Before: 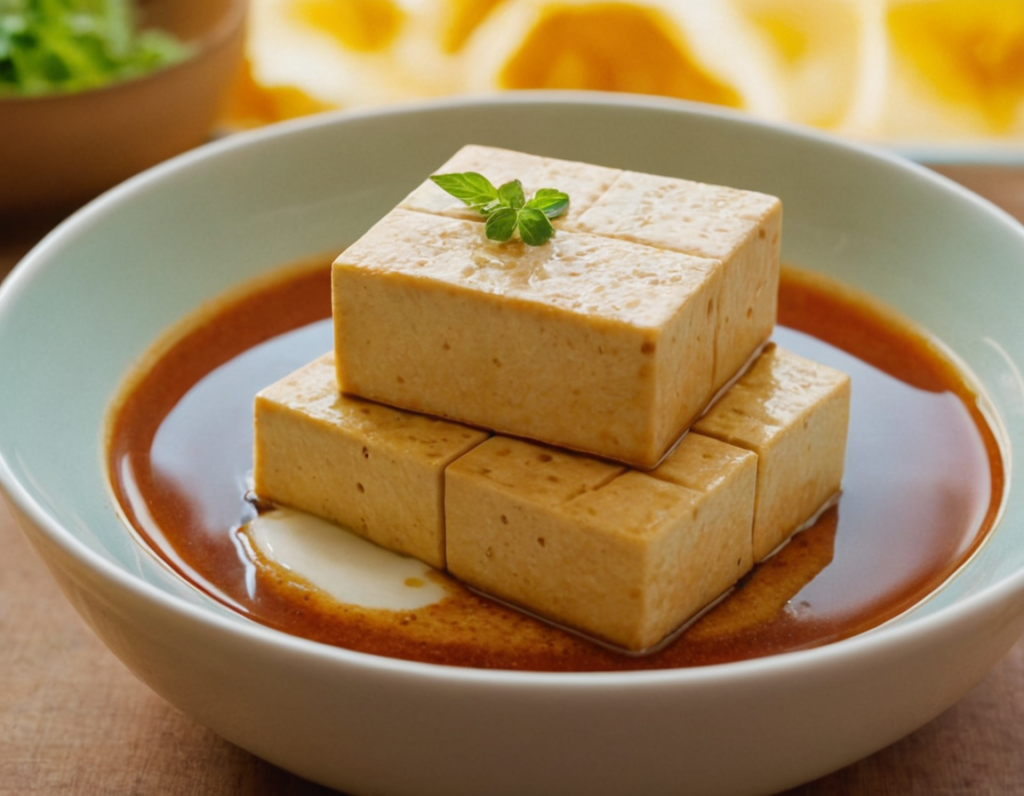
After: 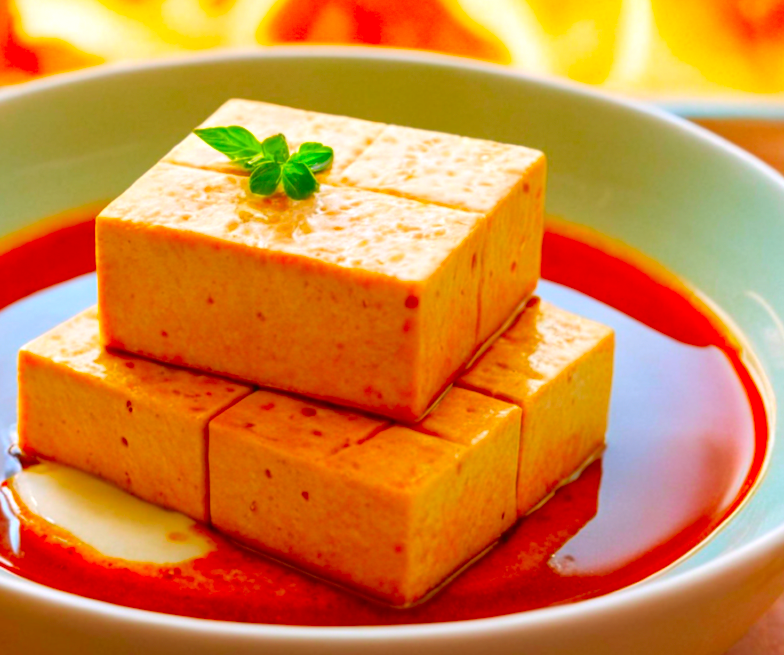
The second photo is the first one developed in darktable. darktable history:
crop: left 23.095%, top 5.827%, bottom 11.854%
color correction: highlights a* 1.59, highlights b* -1.7, saturation 2.48
exposure: exposure 0.367 EV, compensate highlight preservation false
